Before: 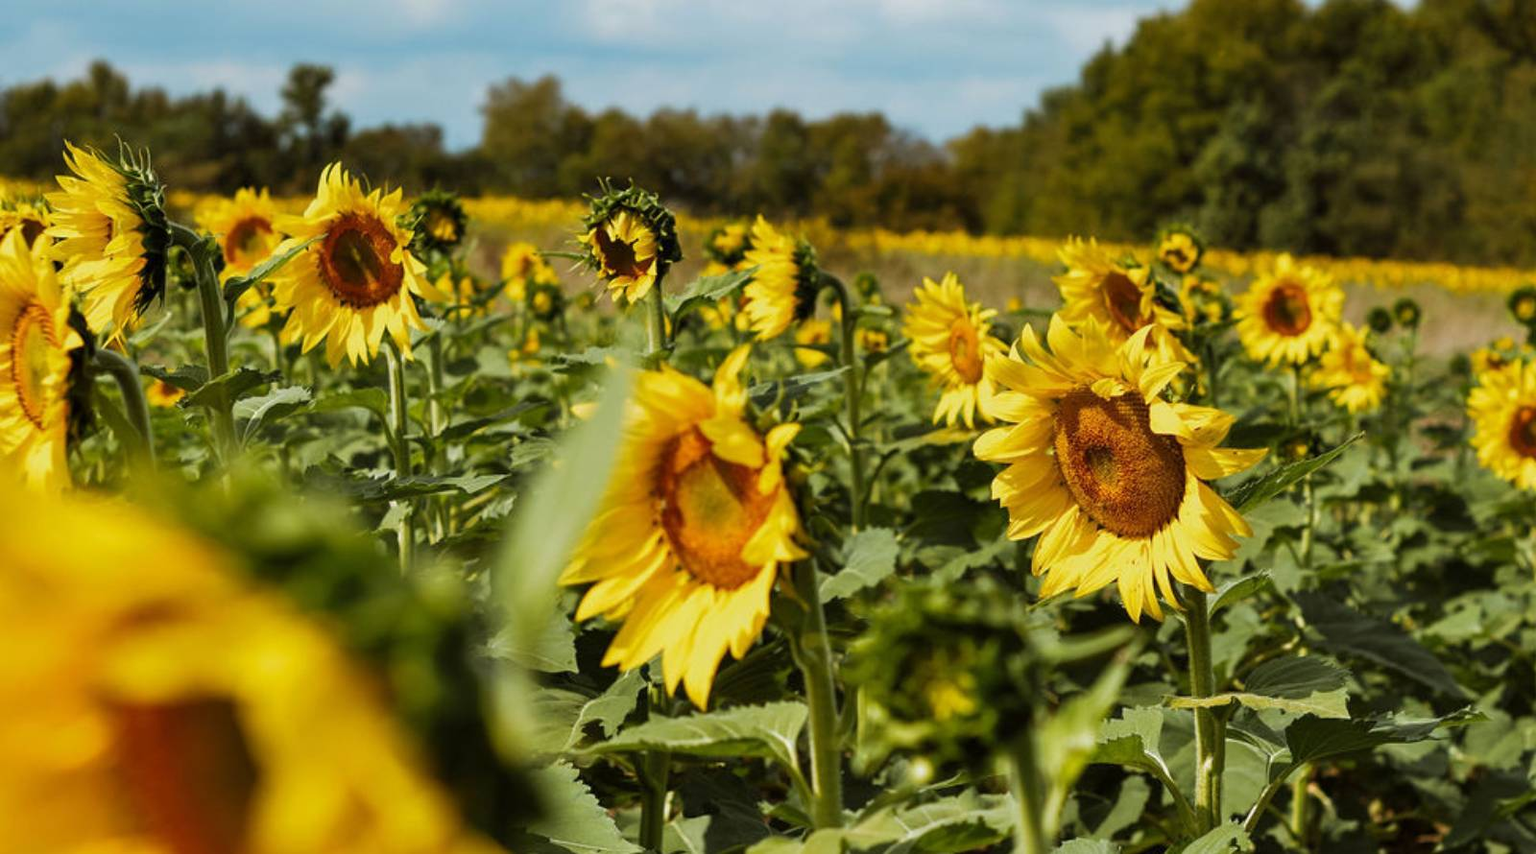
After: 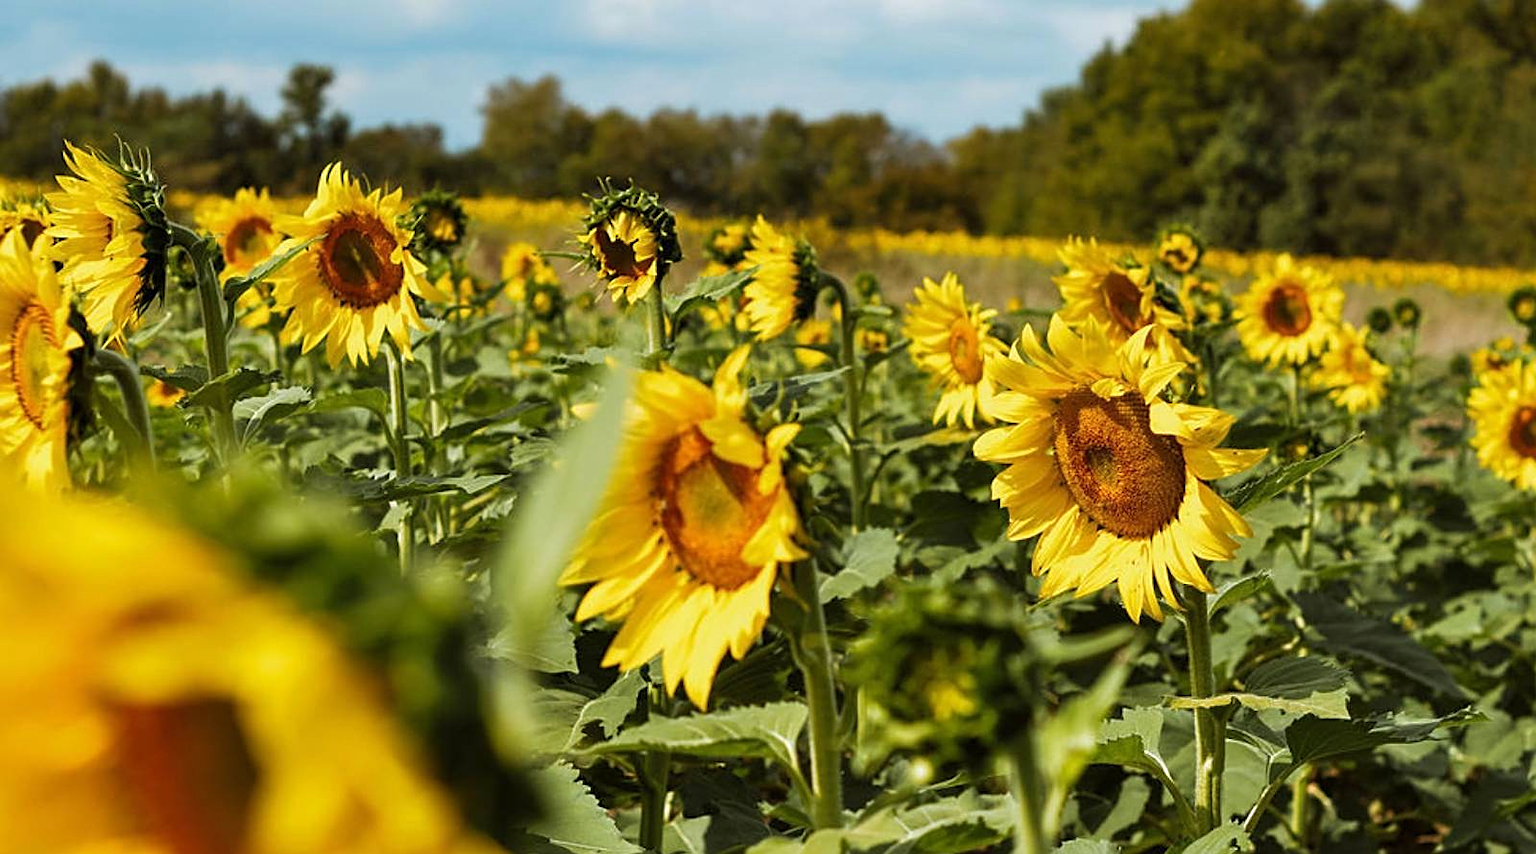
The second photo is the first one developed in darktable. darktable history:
sharpen: on, module defaults
exposure: exposure 0.175 EV, compensate highlight preservation false
